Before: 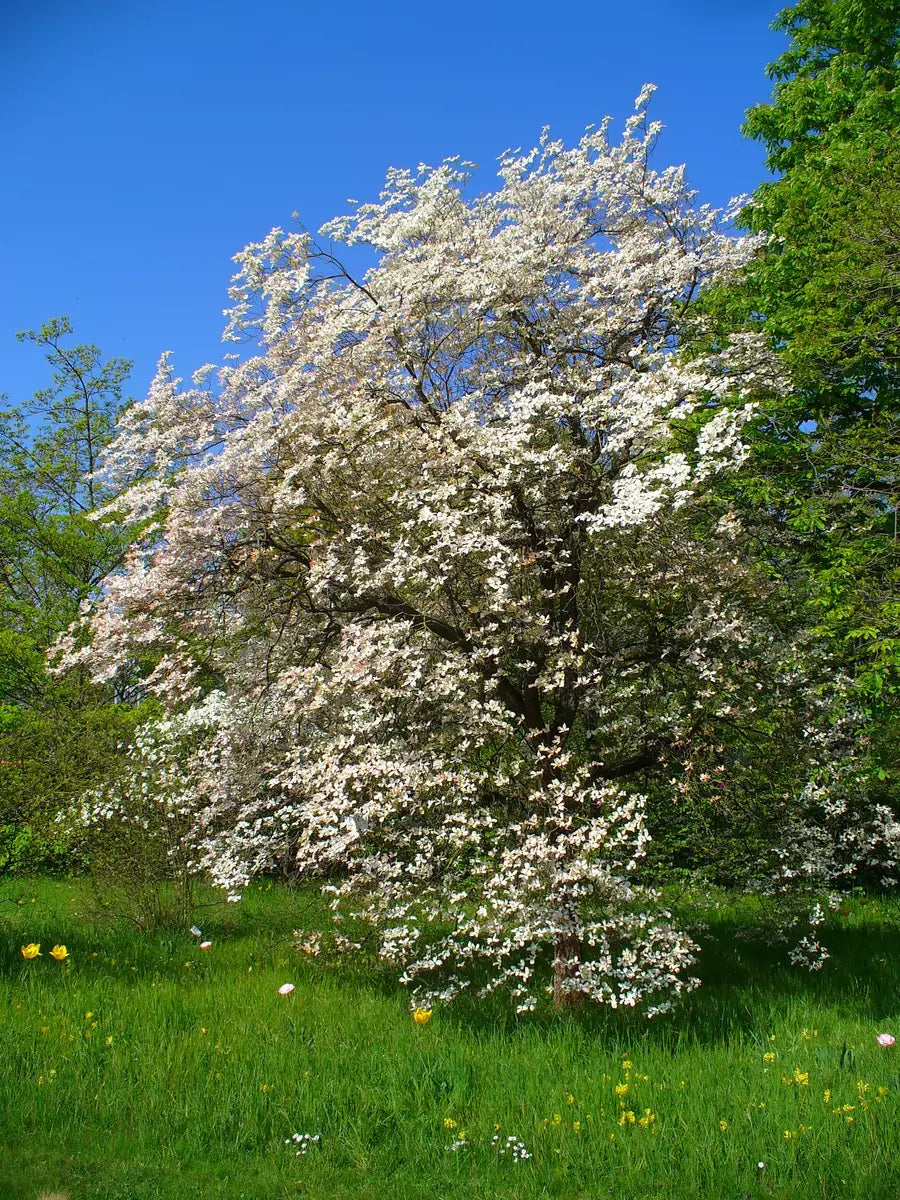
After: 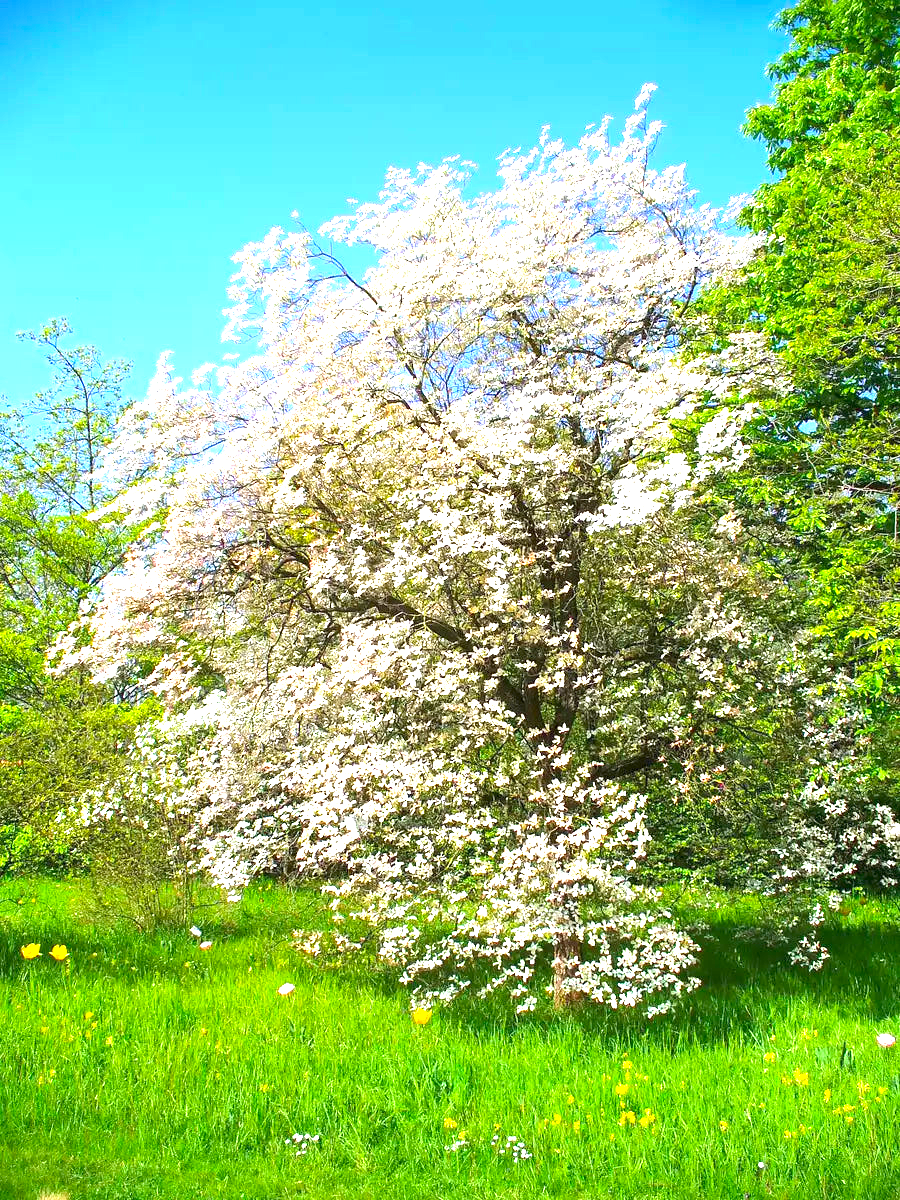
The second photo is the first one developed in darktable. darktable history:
exposure: exposure 2 EV, compensate highlight preservation false
color balance: output saturation 110%
